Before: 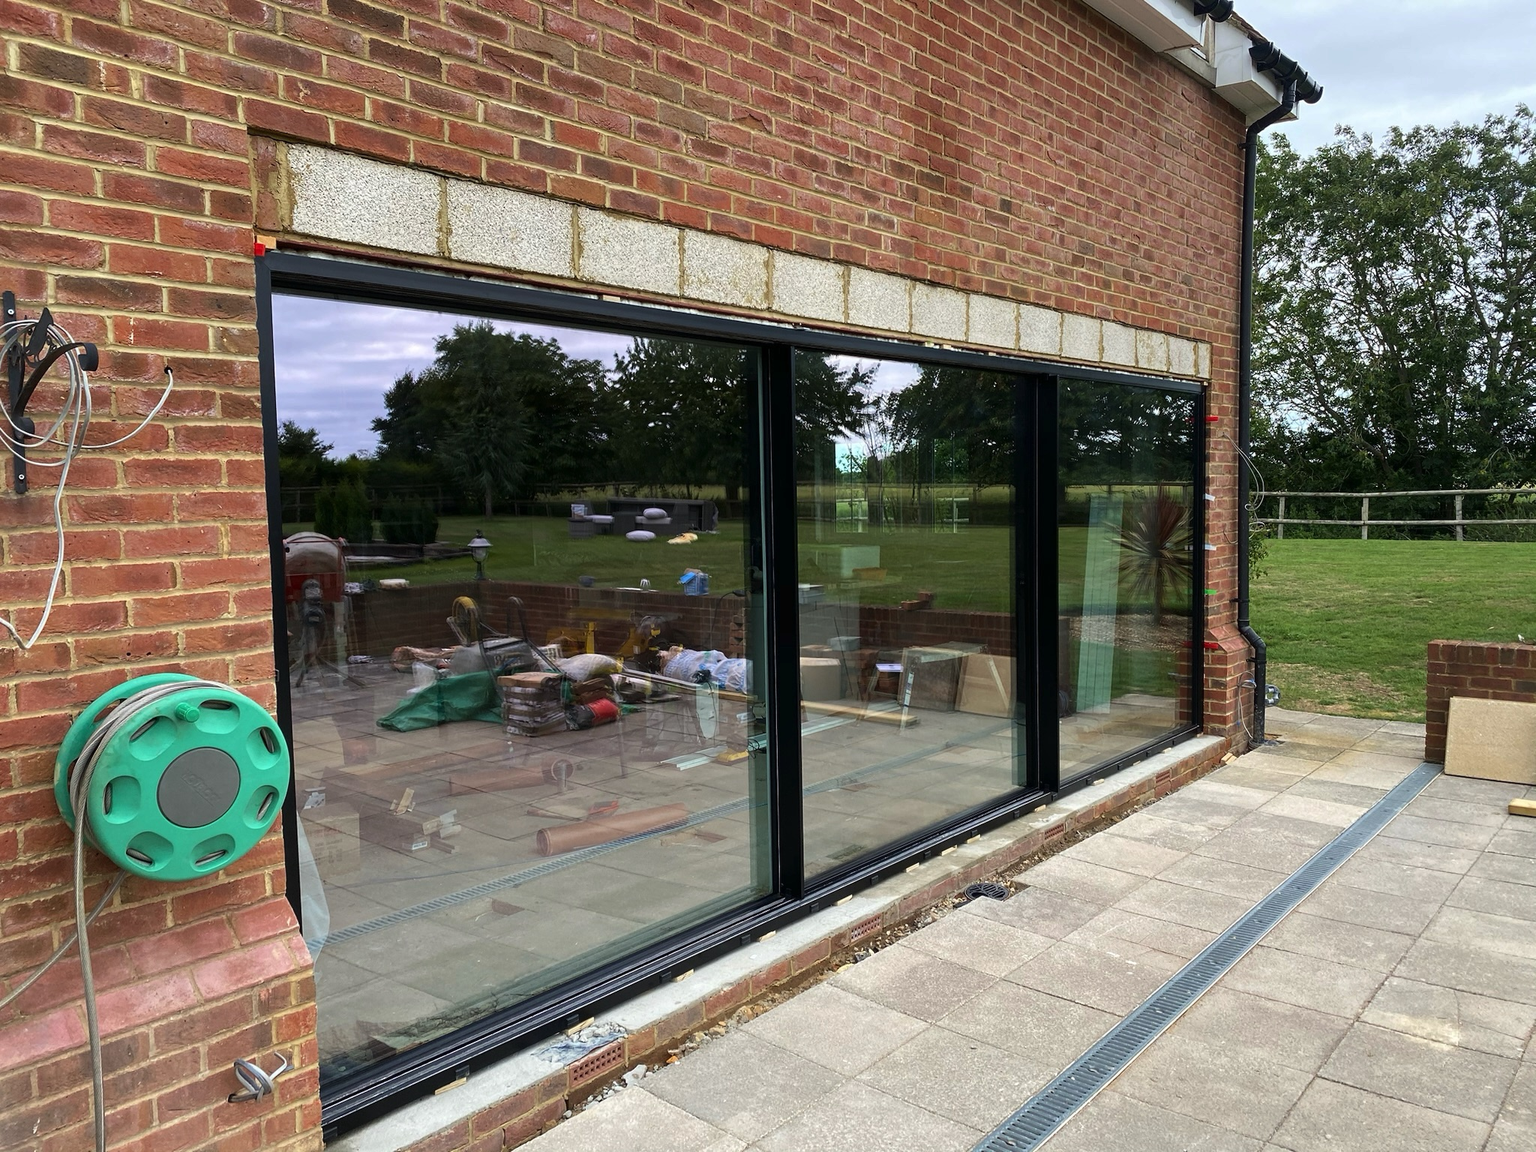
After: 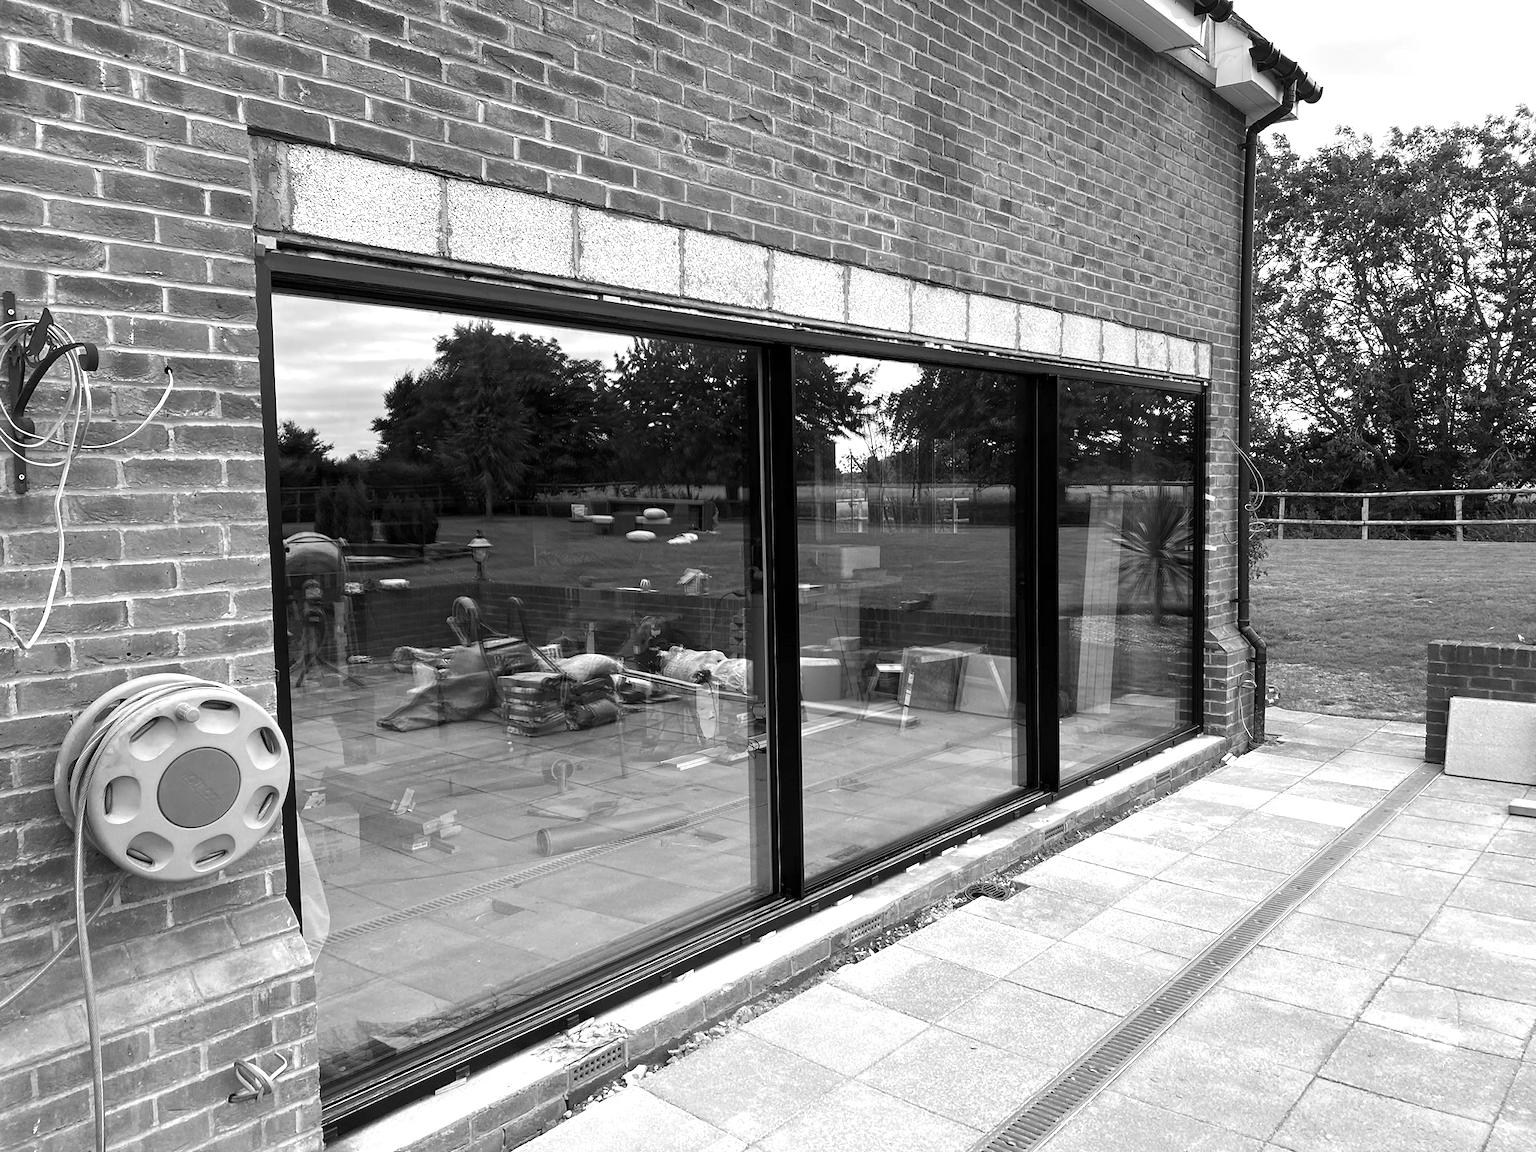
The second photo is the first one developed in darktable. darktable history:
white balance: red 0.98, blue 1.61
monochrome: on, module defaults
exposure: black level correction 0.001, exposure 0.5 EV, compensate exposure bias true, compensate highlight preservation false
